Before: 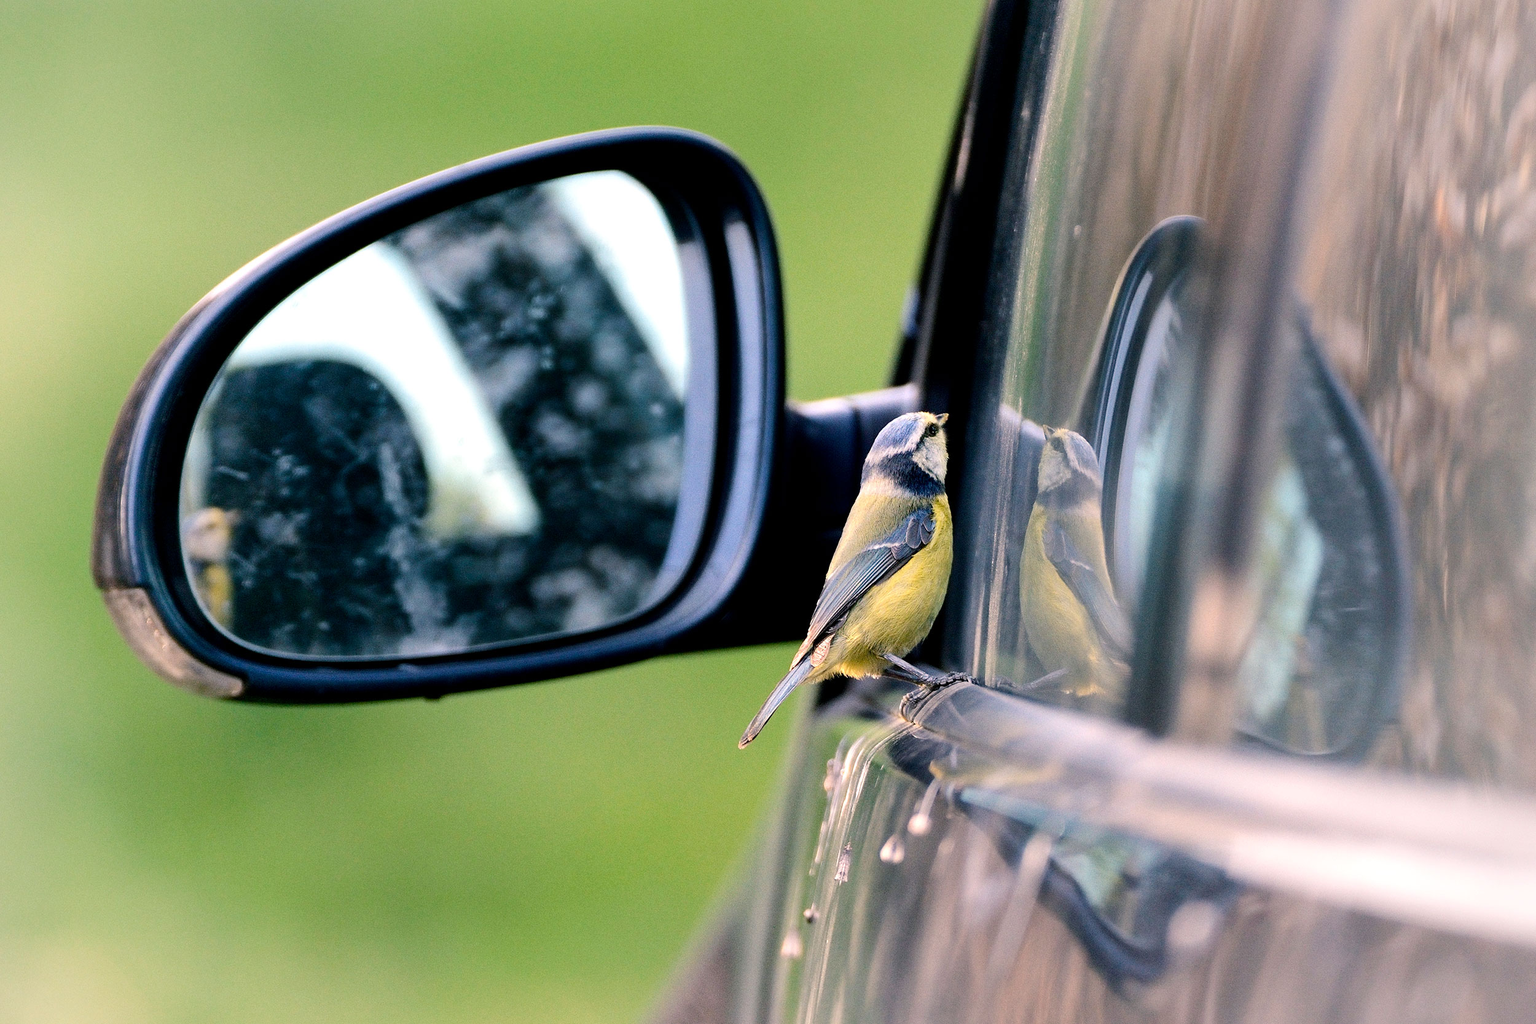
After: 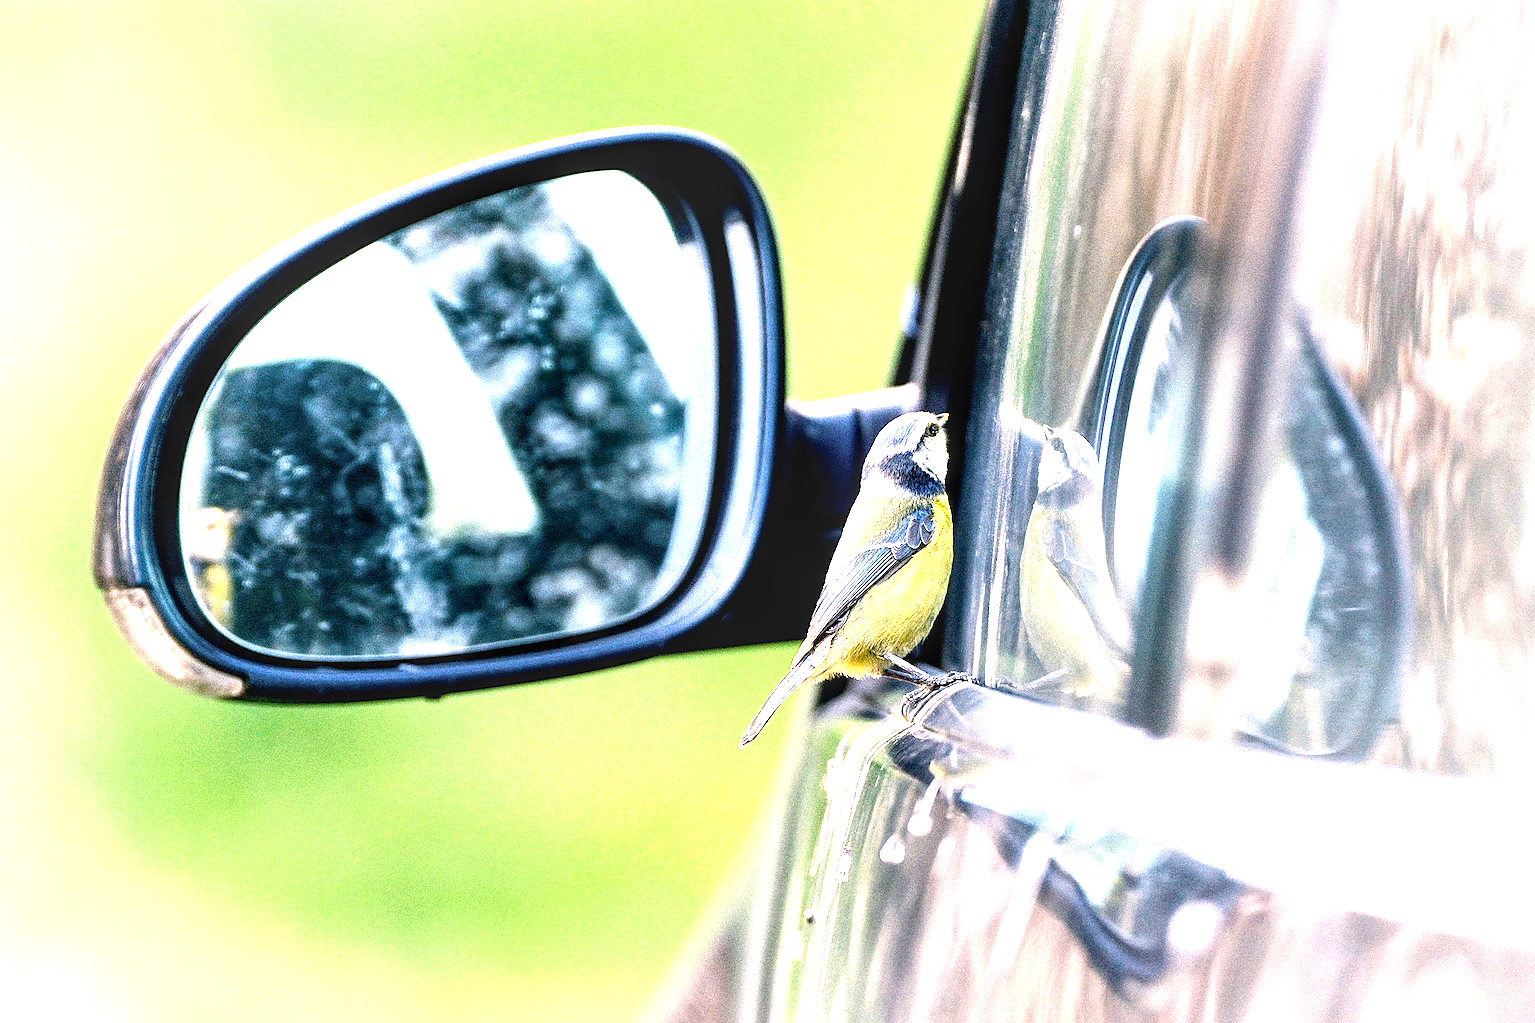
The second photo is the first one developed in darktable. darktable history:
sharpen: on, module defaults
exposure: black level correction 0.001, exposure 1.65 EV, compensate exposure bias true, compensate highlight preservation false
local contrast: highlights 62%, detail 143%, midtone range 0.434
